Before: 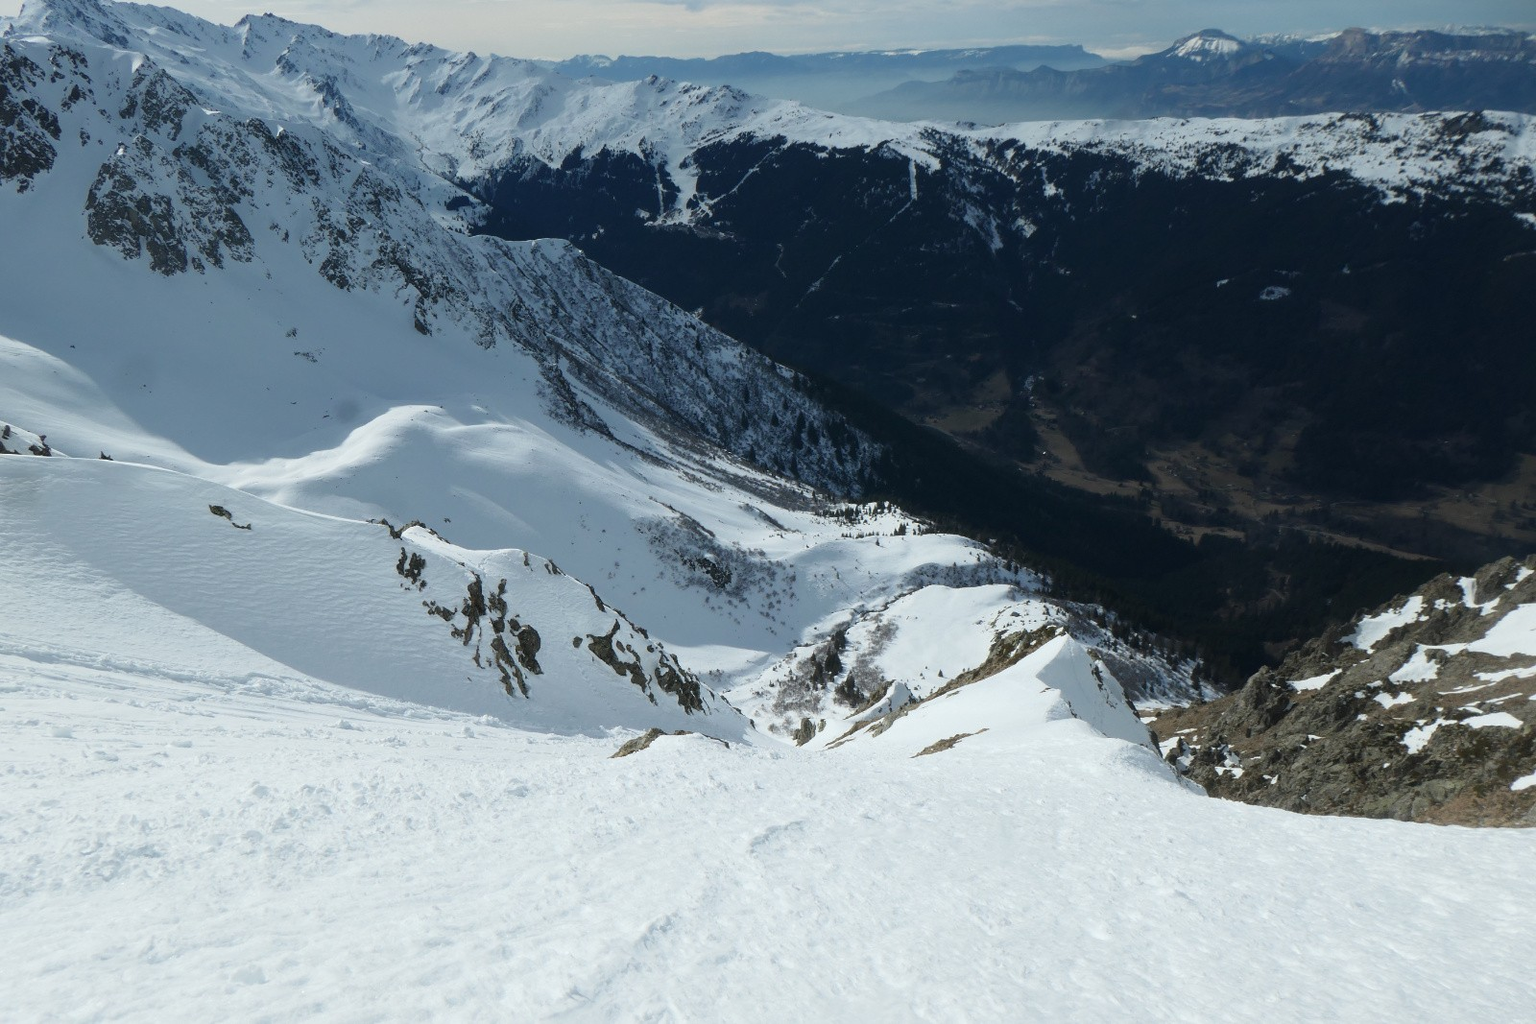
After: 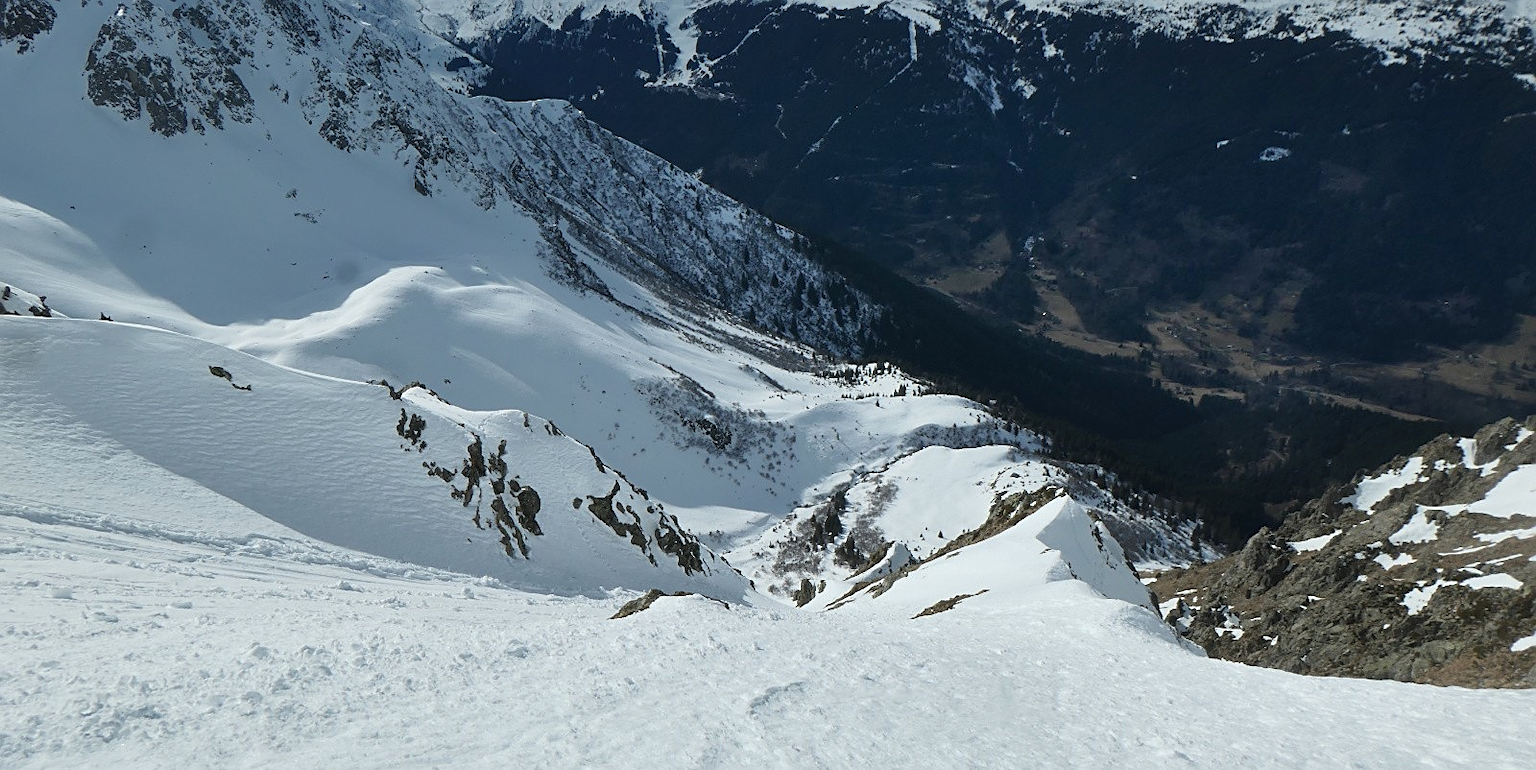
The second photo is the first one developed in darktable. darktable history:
shadows and highlights: soften with gaussian
crop: top 13.64%, bottom 11.09%
sharpen: on, module defaults
